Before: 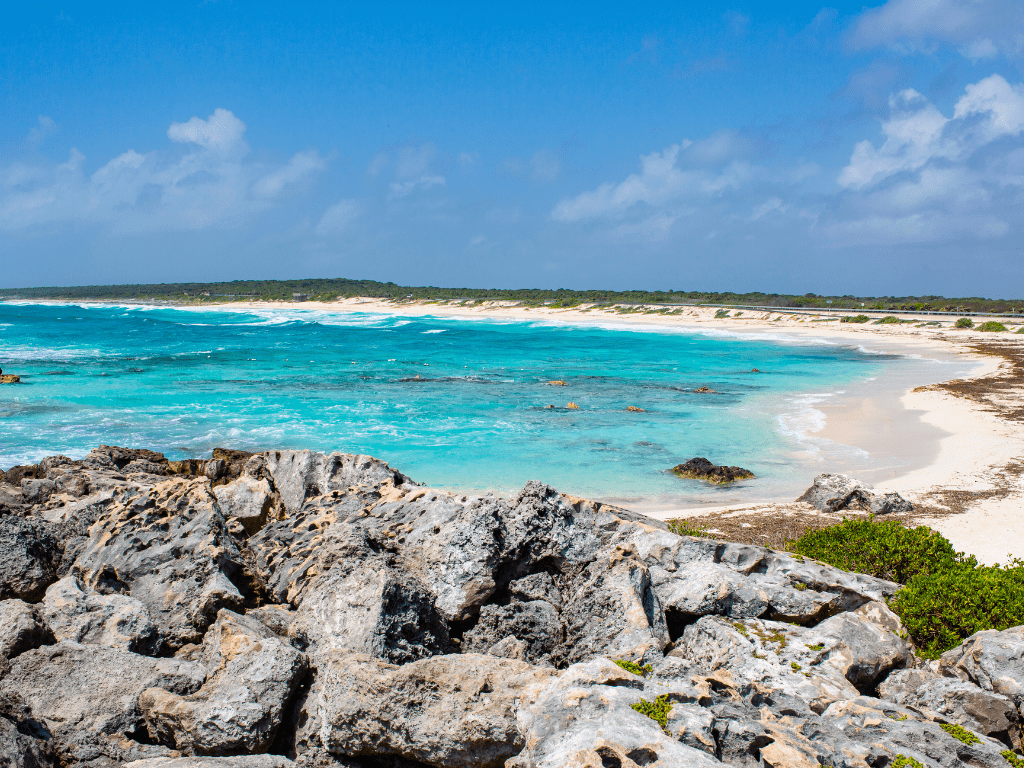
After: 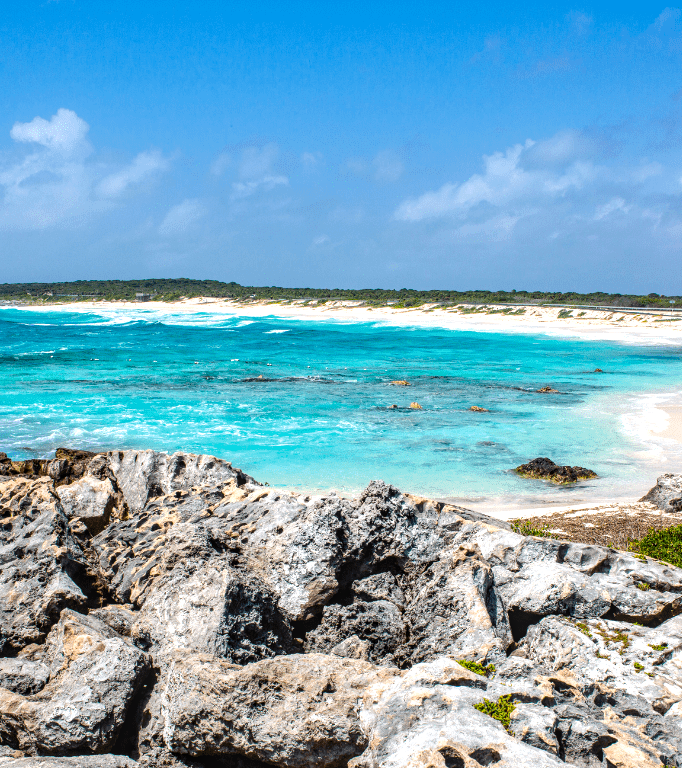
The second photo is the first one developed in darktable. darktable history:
local contrast: on, module defaults
tone equalizer: -8 EV -0.428 EV, -7 EV -0.395 EV, -6 EV -0.344 EV, -5 EV -0.229 EV, -3 EV 0.203 EV, -2 EV 0.317 EV, -1 EV 0.371 EV, +0 EV 0.386 EV, edges refinement/feathering 500, mask exposure compensation -1.25 EV, preserve details no
crop: left 15.403%, right 17.926%
